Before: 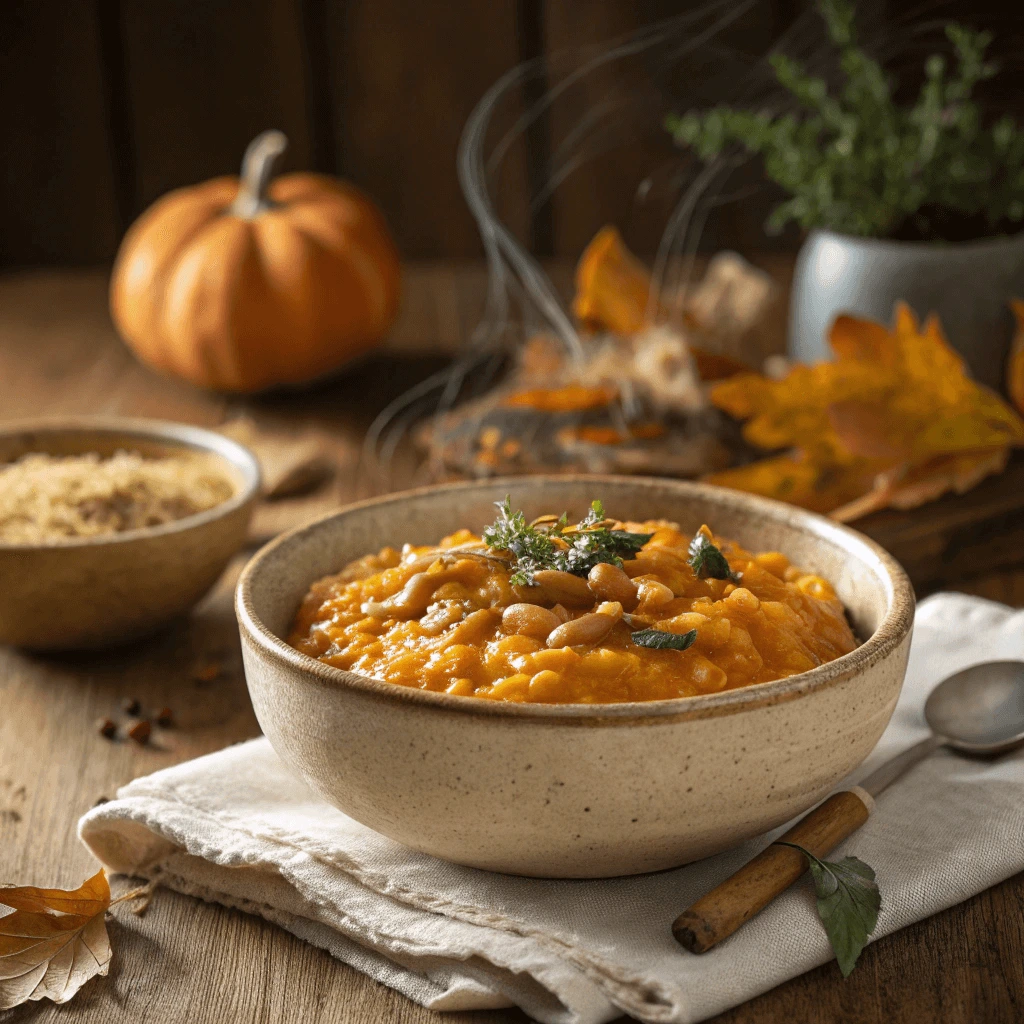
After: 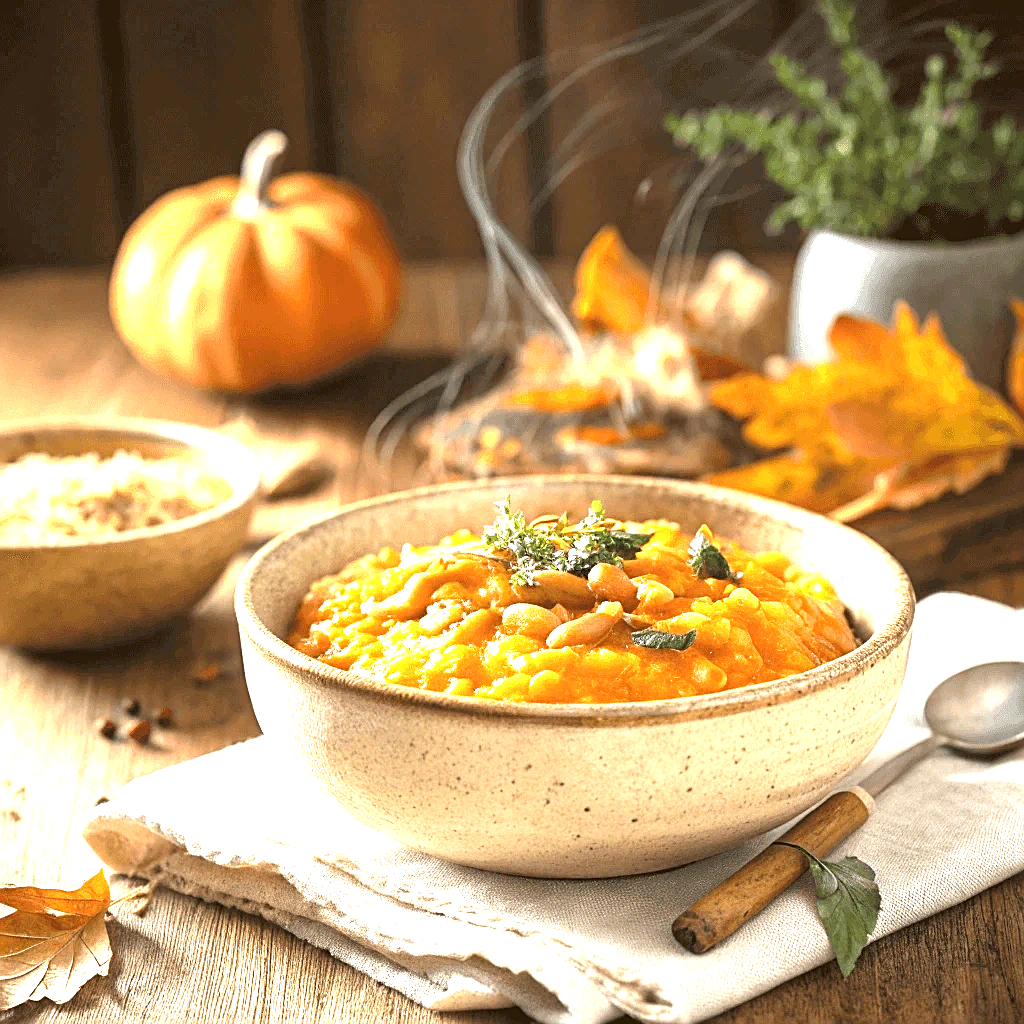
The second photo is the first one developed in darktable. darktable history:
tone equalizer: on, module defaults
sharpen: on, module defaults
exposure: exposure 2.04 EV, compensate exposure bias true, compensate highlight preservation false
